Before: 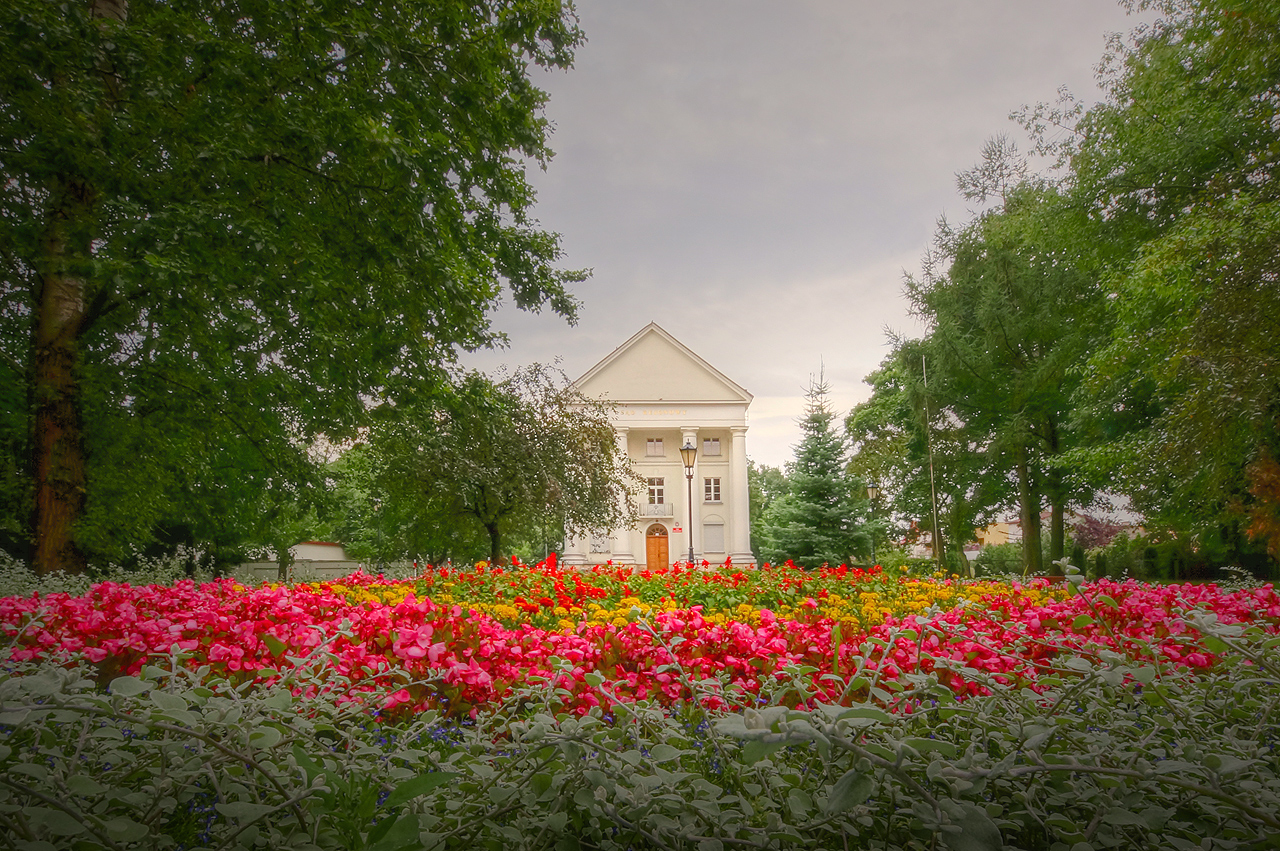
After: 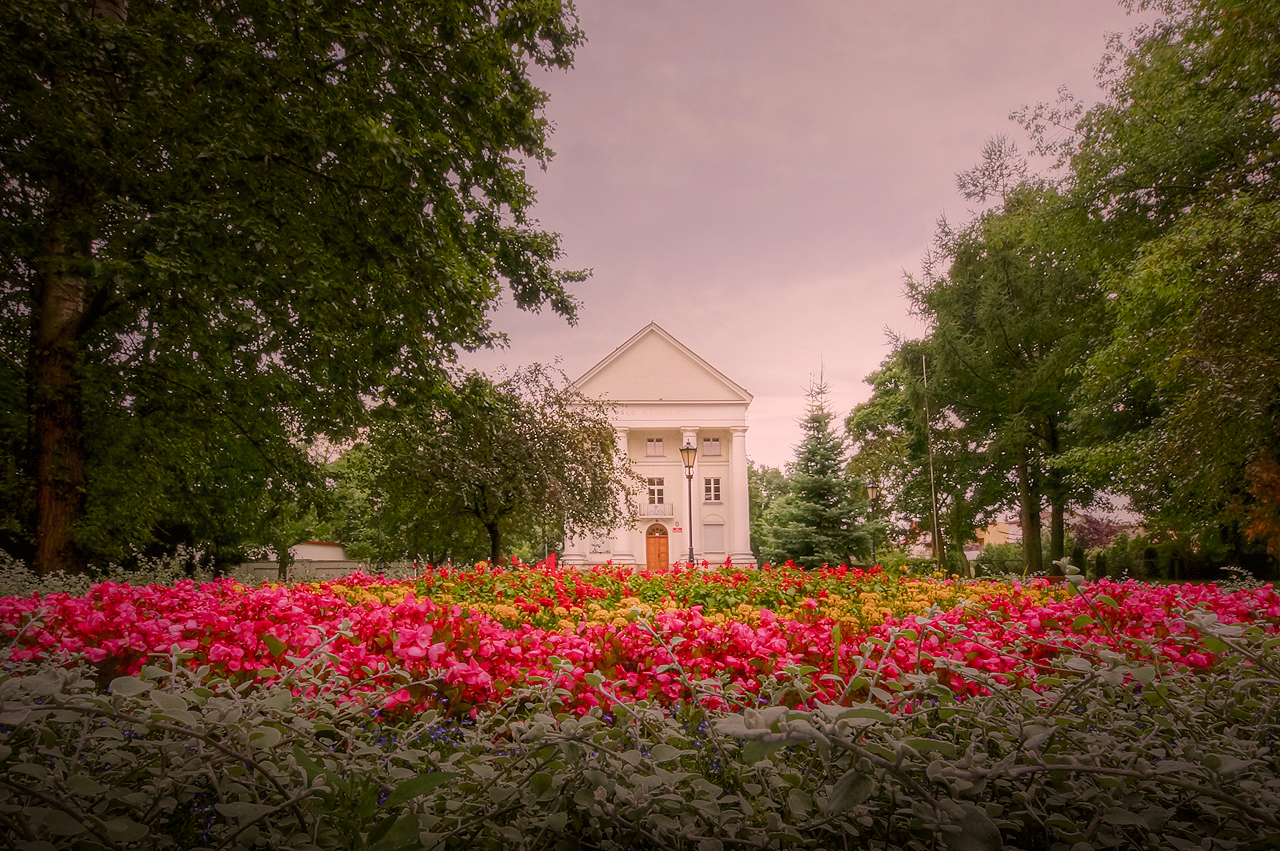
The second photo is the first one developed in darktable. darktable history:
color correction: highlights a* 14.52, highlights b* 4.84
sharpen: radius 2.883, amount 0.868, threshold 47.523
filmic rgb: middle gray luminance 21.73%, black relative exposure -14 EV, white relative exposure 2.96 EV, threshold 6 EV, target black luminance 0%, hardness 8.81, latitude 59.69%, contrast 1.208, highlights saturation mix 5%, shadows ↔ highlights balance 41.6%, add noise in highlights 0, color science v3 (2019), use custom middle-gray values true, iterations of high-quality reconstruction 0, contrast in highlights soft, enable highlight reconstruction true
color balance: mode lift, gamma, gain (sRGB), lift [1, 1.049, 1, 1]
